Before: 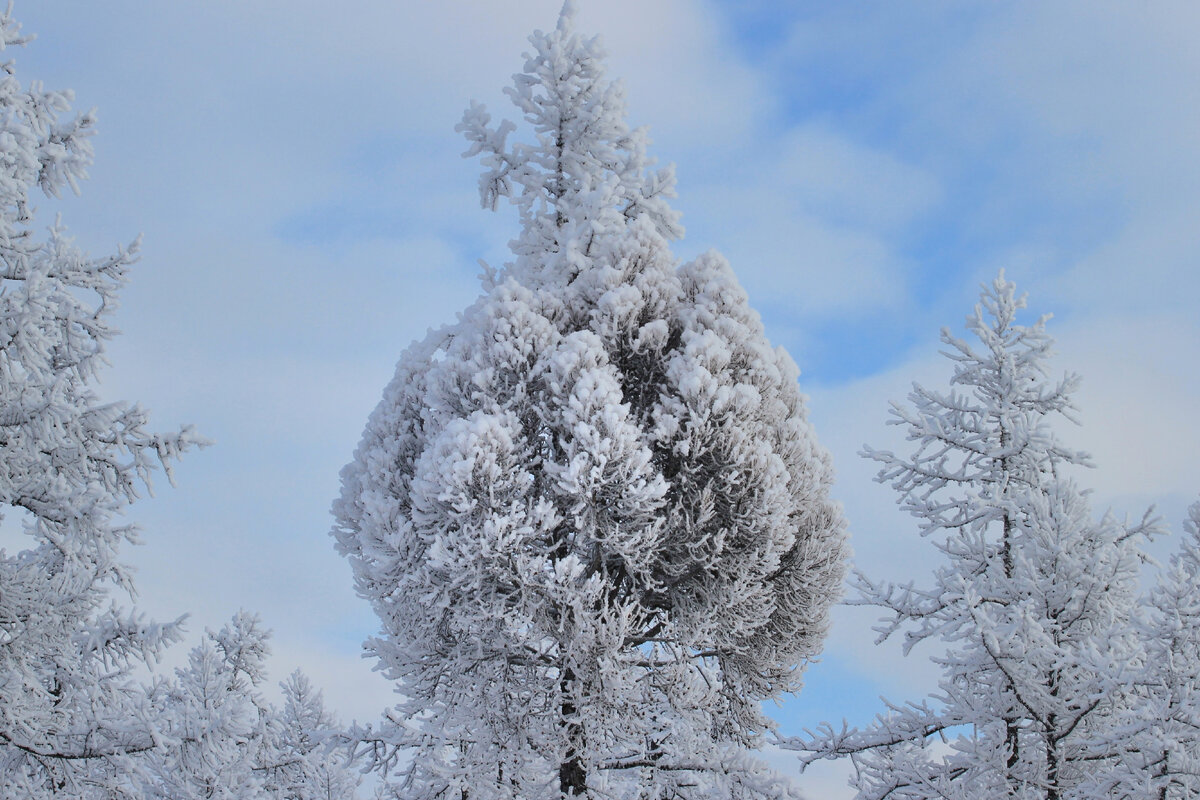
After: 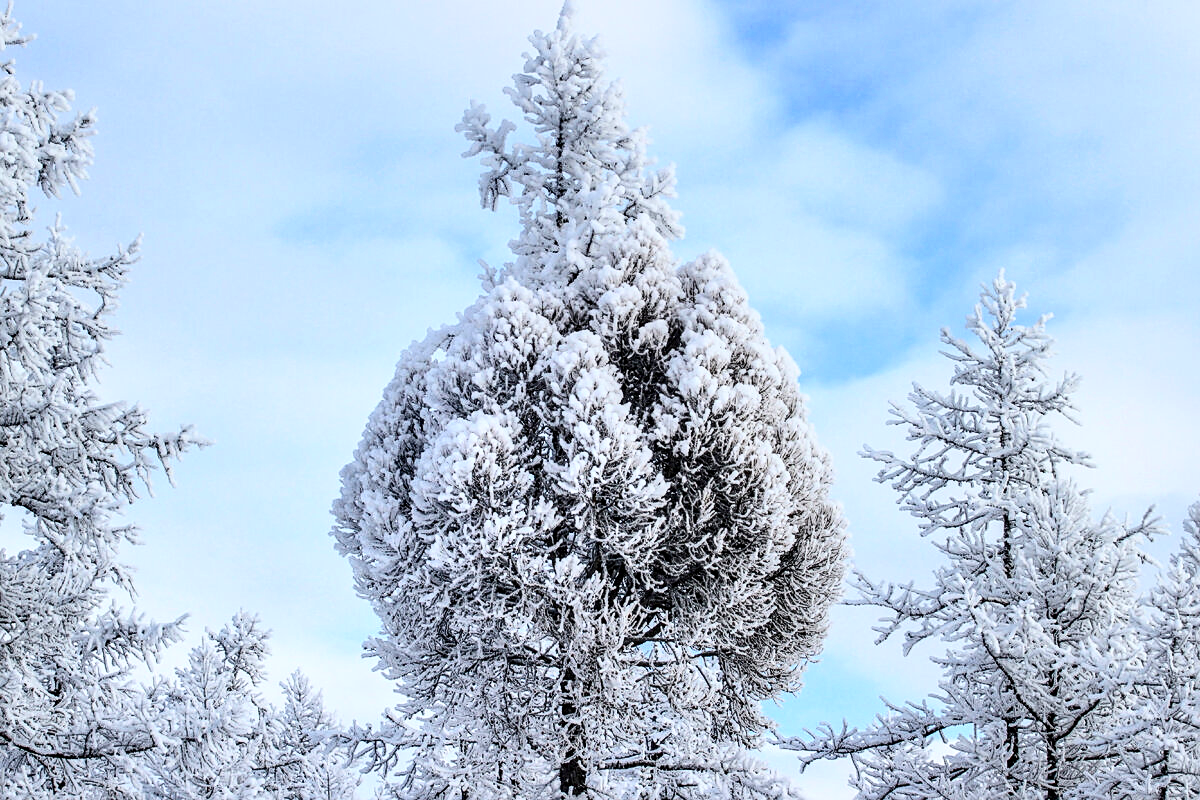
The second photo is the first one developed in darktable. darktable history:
local contrast: detail 160%
contrast brightness saturation: contrast 0.413, brightness 0.102, saturation 0.206
sharpen: on, module defaults
